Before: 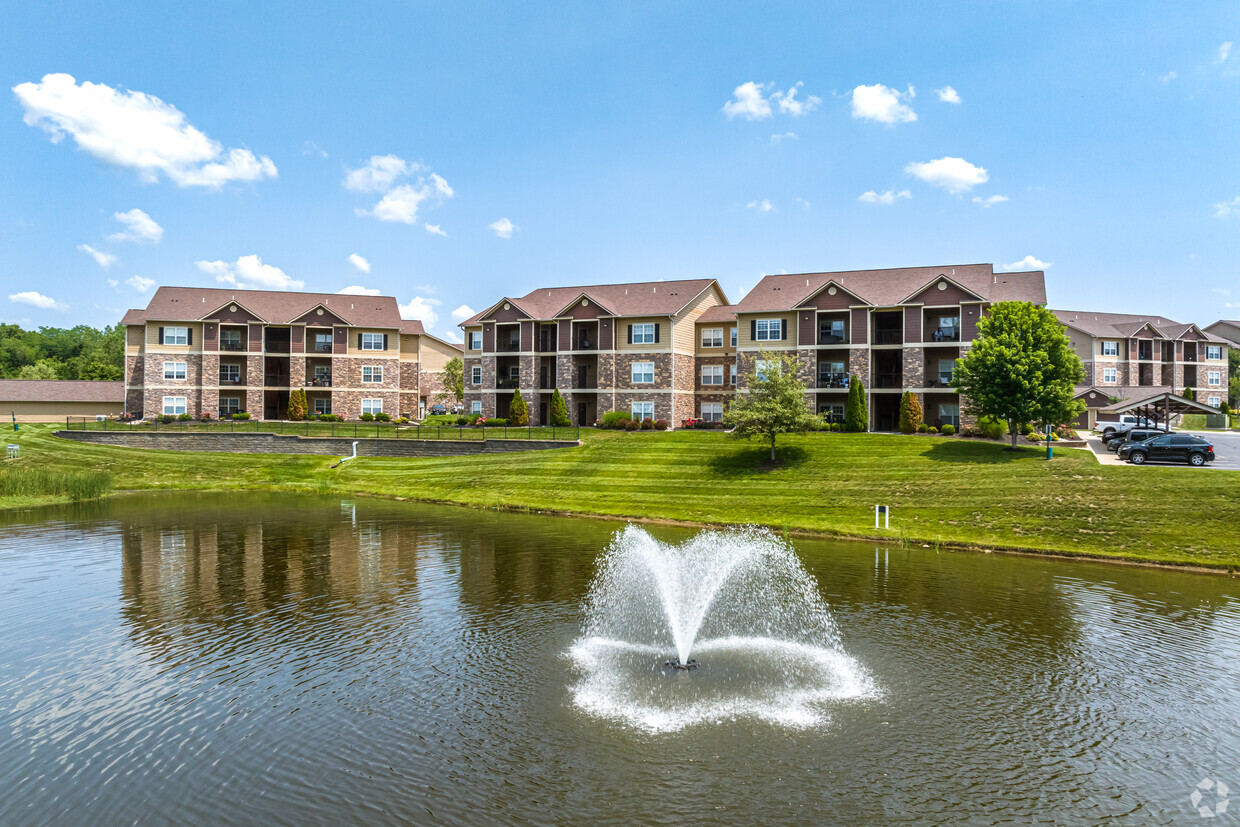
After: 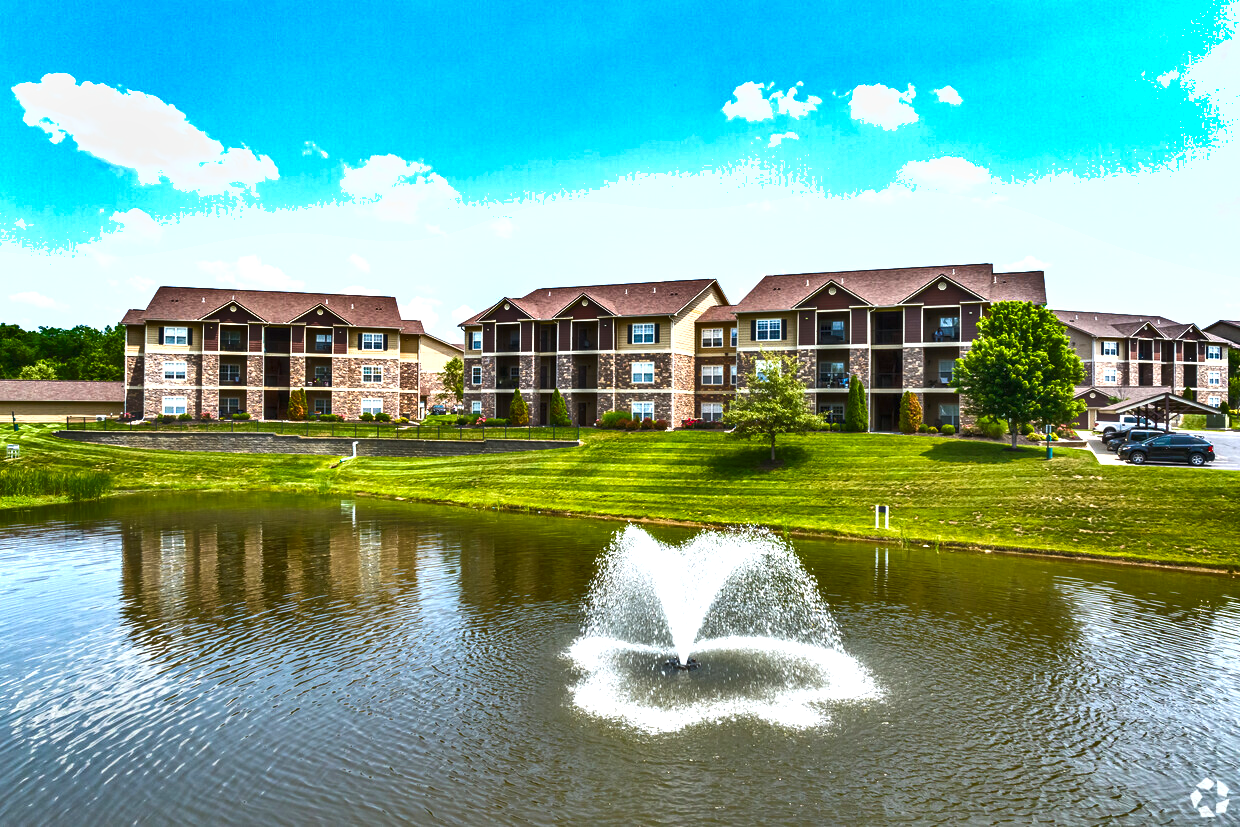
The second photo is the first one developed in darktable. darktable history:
exposure: black level correction 0, exposure 1.107 EV, compensate exposure bias true, compensate highlight preservation false
shadows and highlights: shadows 80.37, white point adjustment -9.04, highlights -61.3, soften with gaussian
